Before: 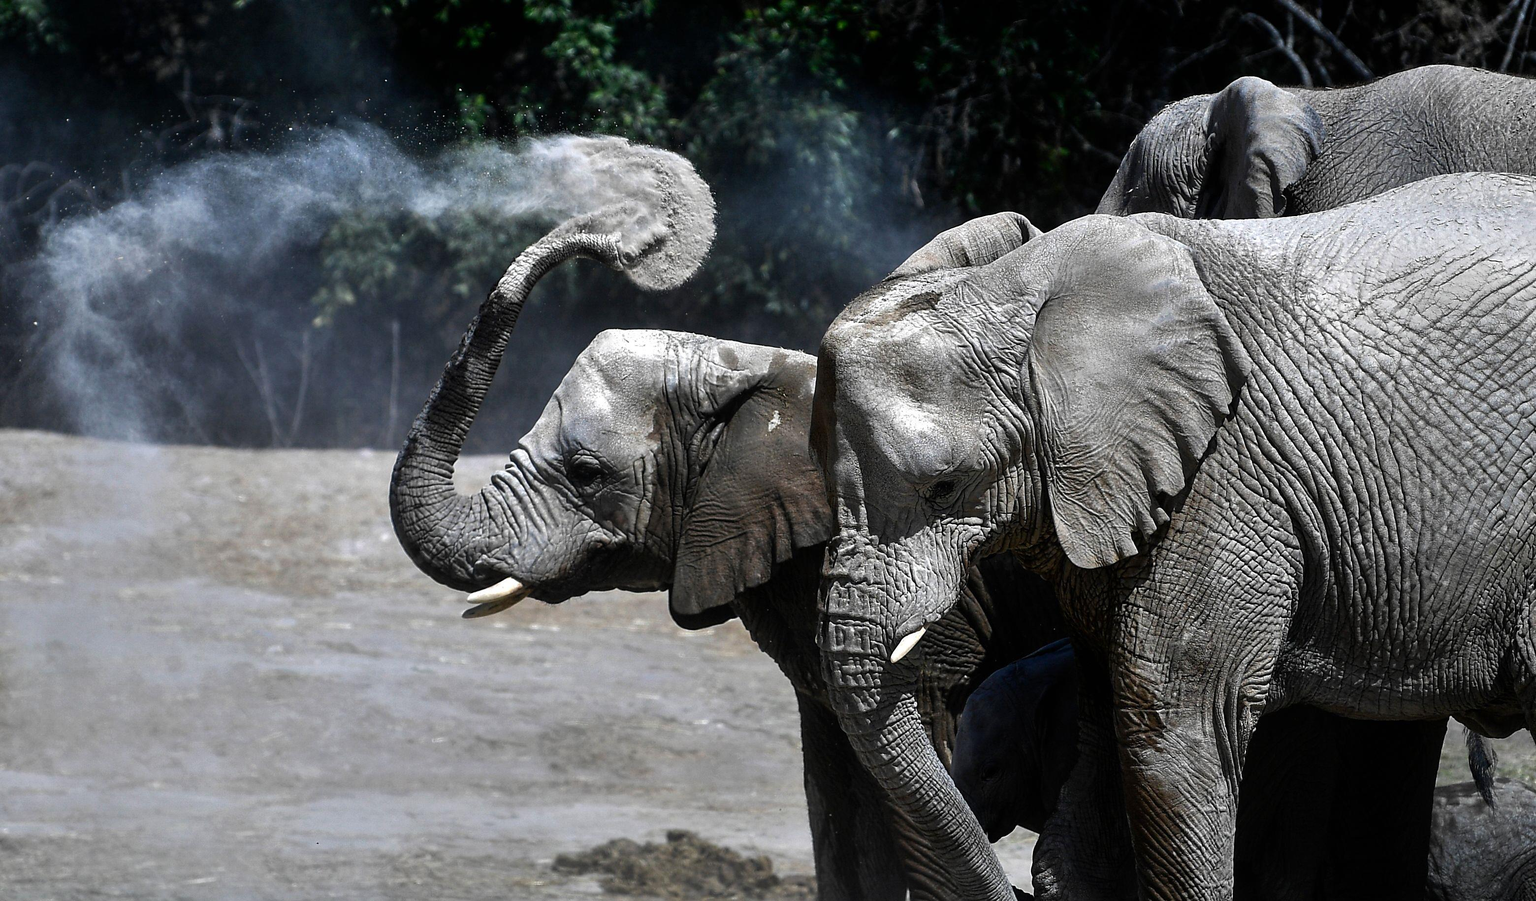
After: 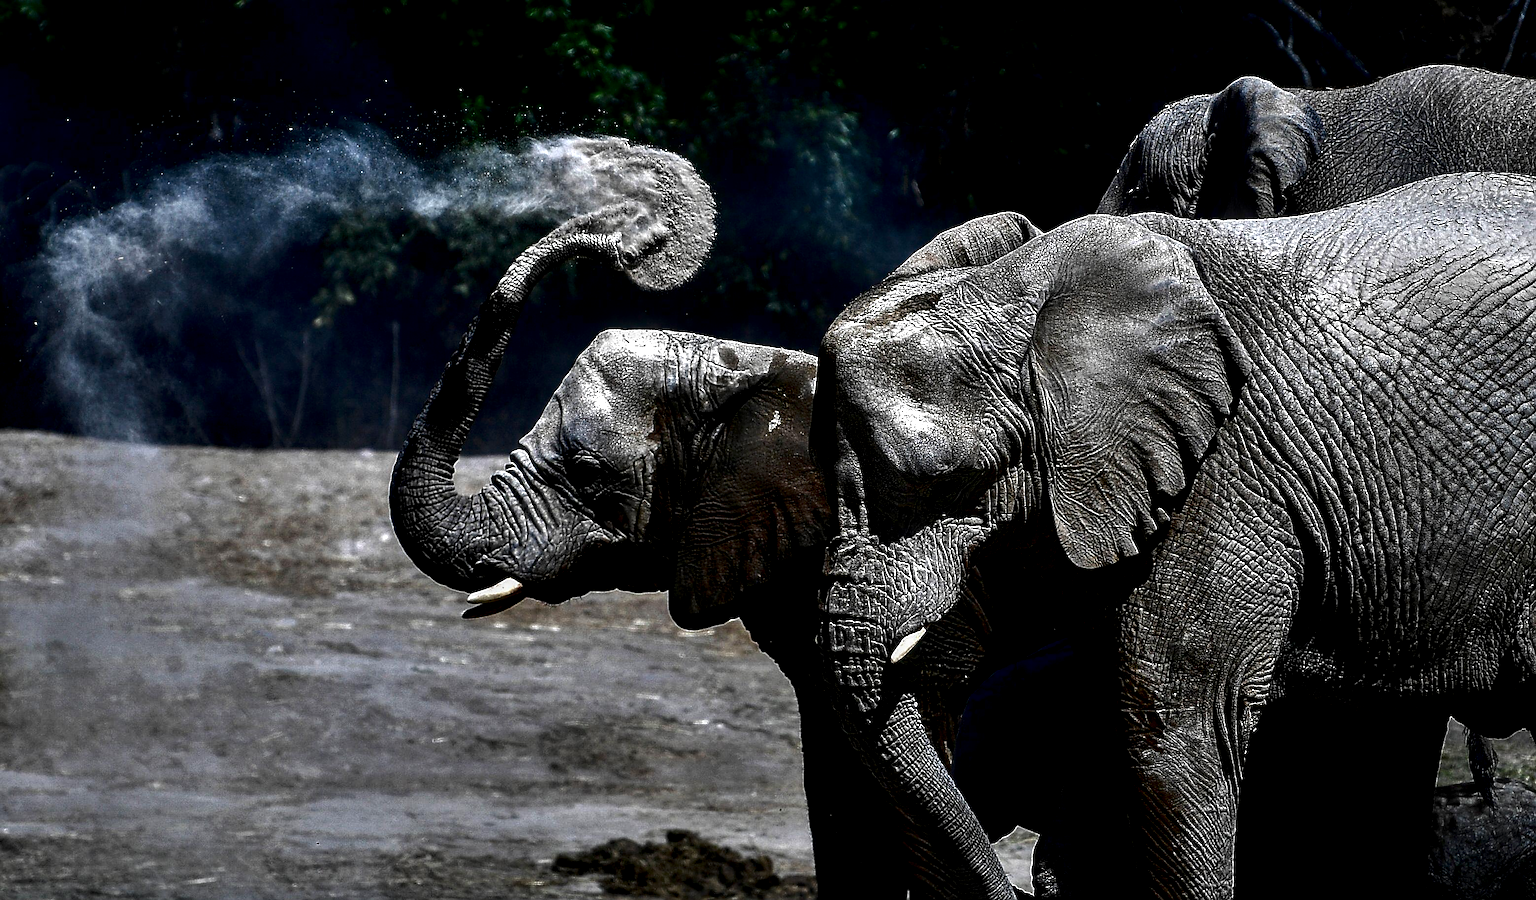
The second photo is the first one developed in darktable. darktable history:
sharpen: on, module defaults
exposure: compensate highlight preservation false
contrast brightness saturation: contrast 0.088, brightness -0.582, saturation 0.173
local contrast: highlights 60%, shadows 63%, detail 160%
